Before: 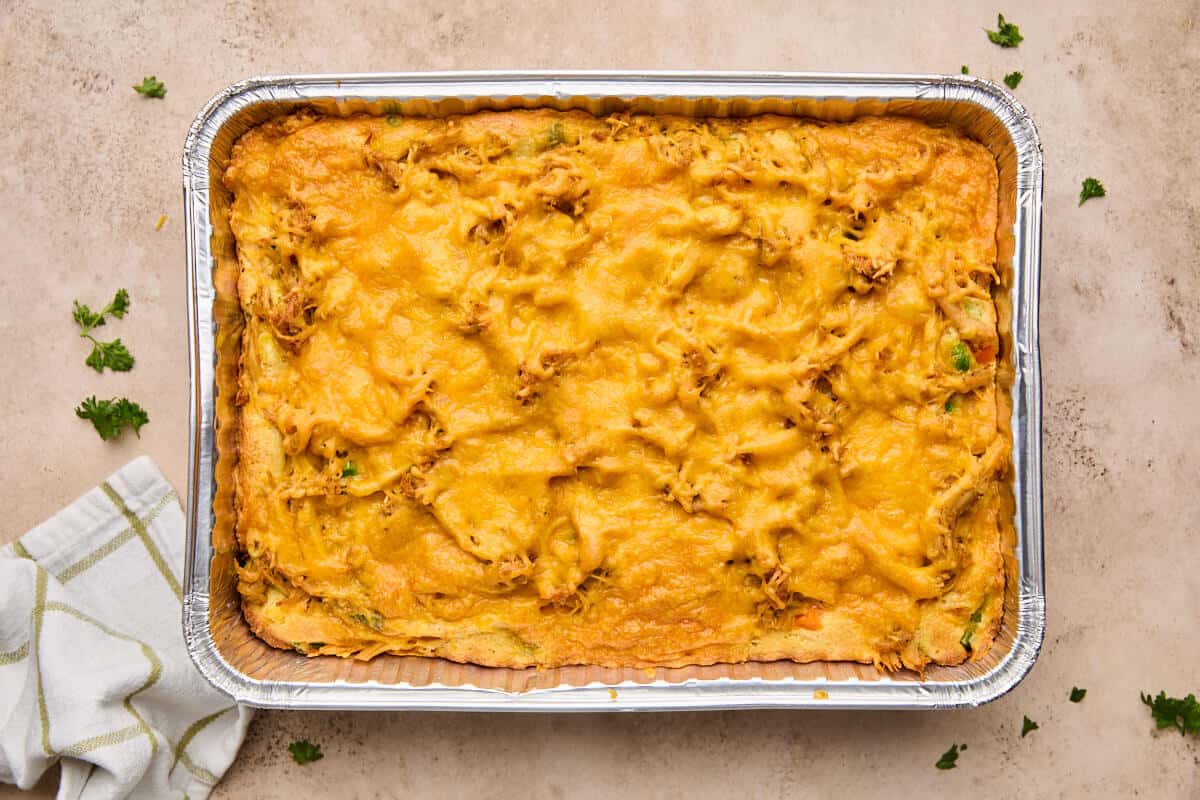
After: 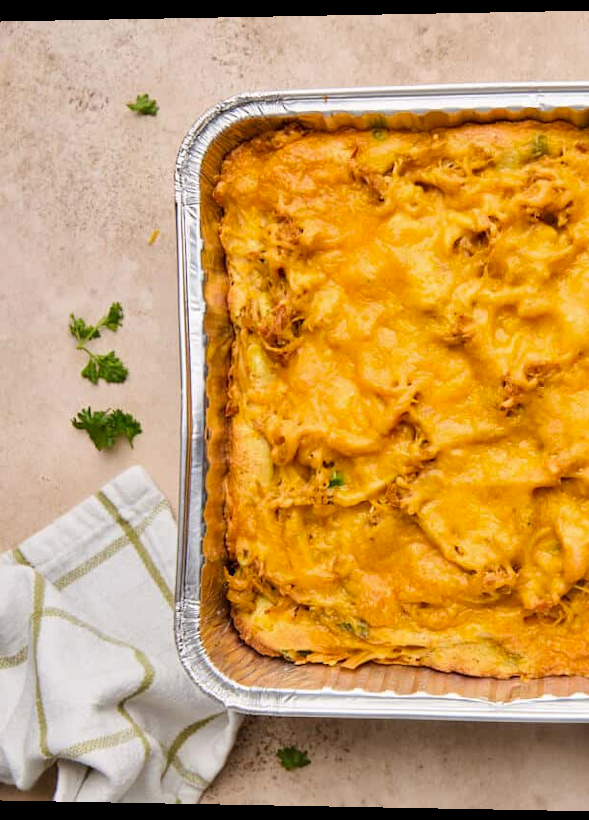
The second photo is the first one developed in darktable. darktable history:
rotate and perspective: lens shift (horizontal) -0.055, automatic cropping off
crop and rotate: left 0%, top 0%, right 50.845%
vibrance: on, module defaults
